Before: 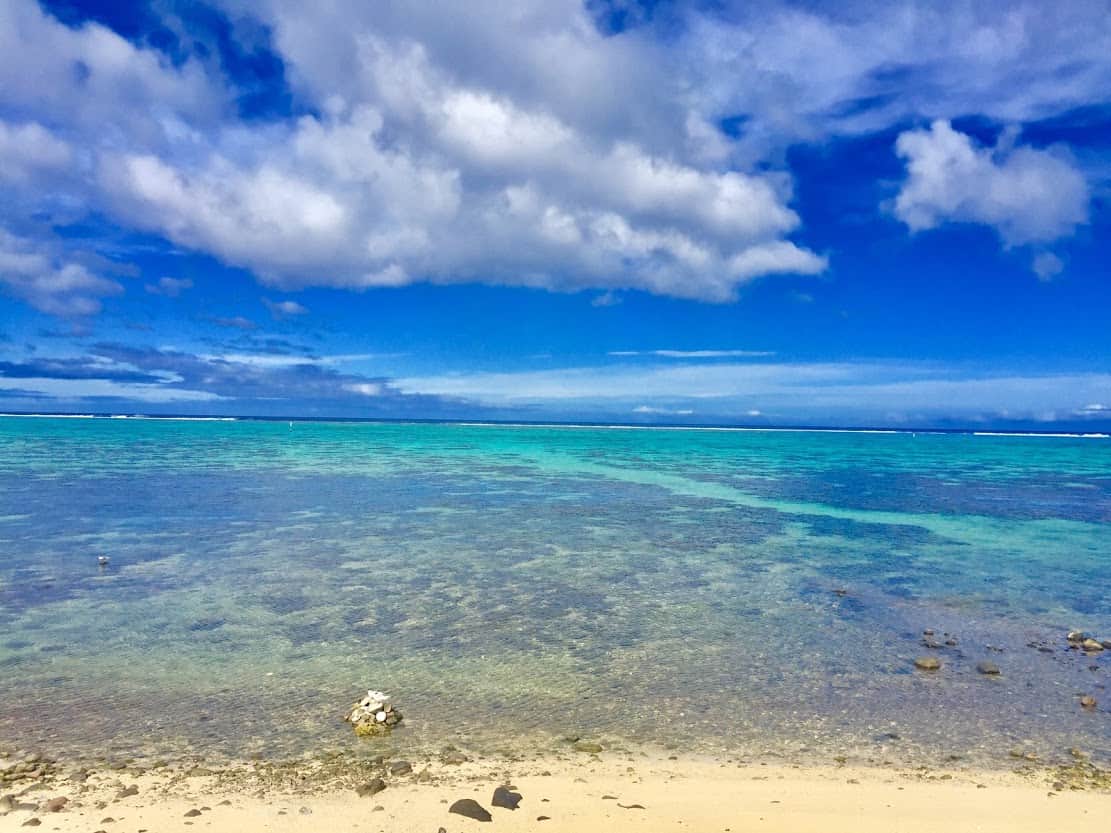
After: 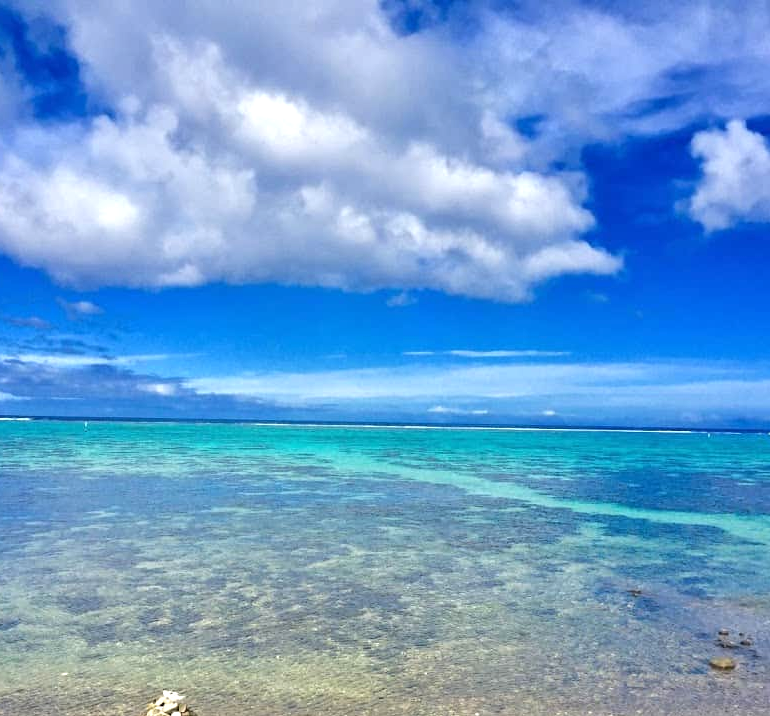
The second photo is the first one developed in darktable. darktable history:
tone equalizer: -8 EV -0.417 EV, -7 EV -0.389 EV, -6 EV -0.333 EV, -5 EV -0.222 EV, -3 EV 0.222 EV, -2 EV 0.333 EV, -1 EV 0.389 EV, +0 EV 0.417 EV, edges refinement/feathering 500, mask exposure compensation -1.57 EV, preserve details no
crop: left 18.479%, right 12.2%, bottom 13.971%
